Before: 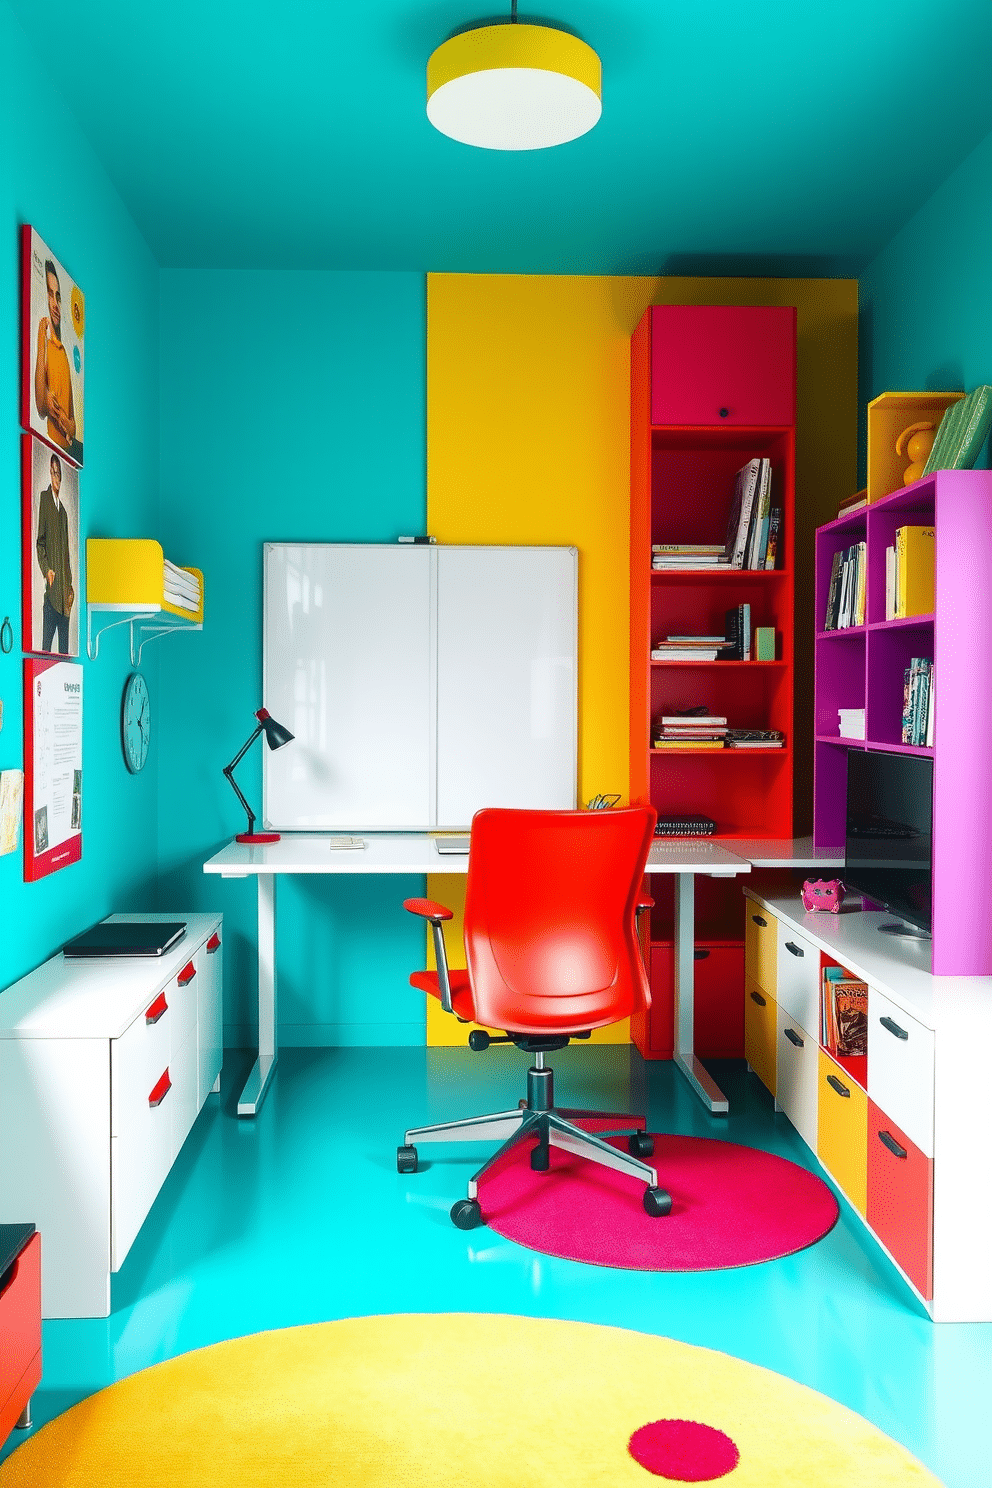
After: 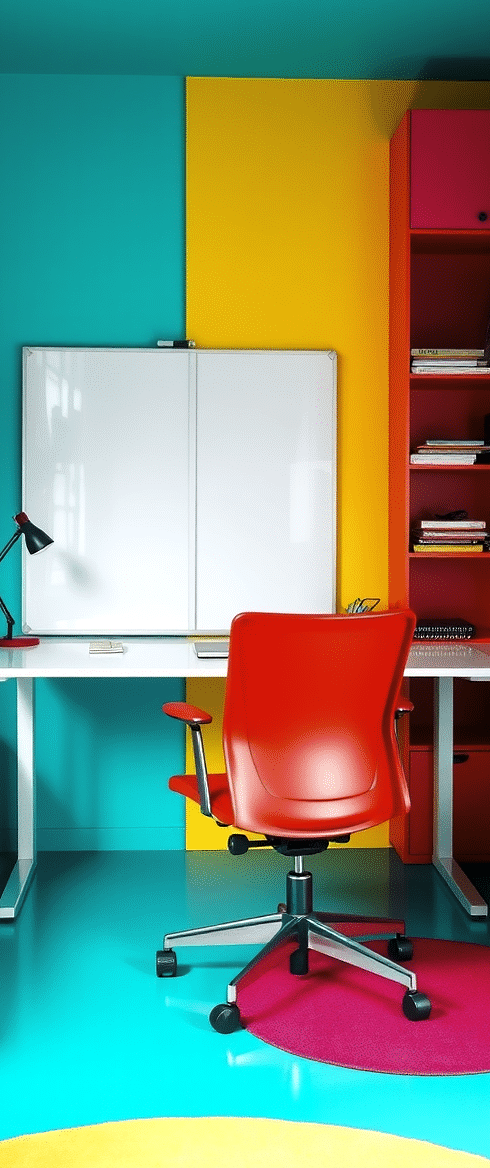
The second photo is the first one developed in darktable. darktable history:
crop and rotate: angle 0.02°, left 24.353%, top 13.219%, right 26.156%, bottom 8.224%
levels: levels [0.029, 0.545, 0.971]
sharpen: radius 5.325, amount 0.312, threshold 26.433
